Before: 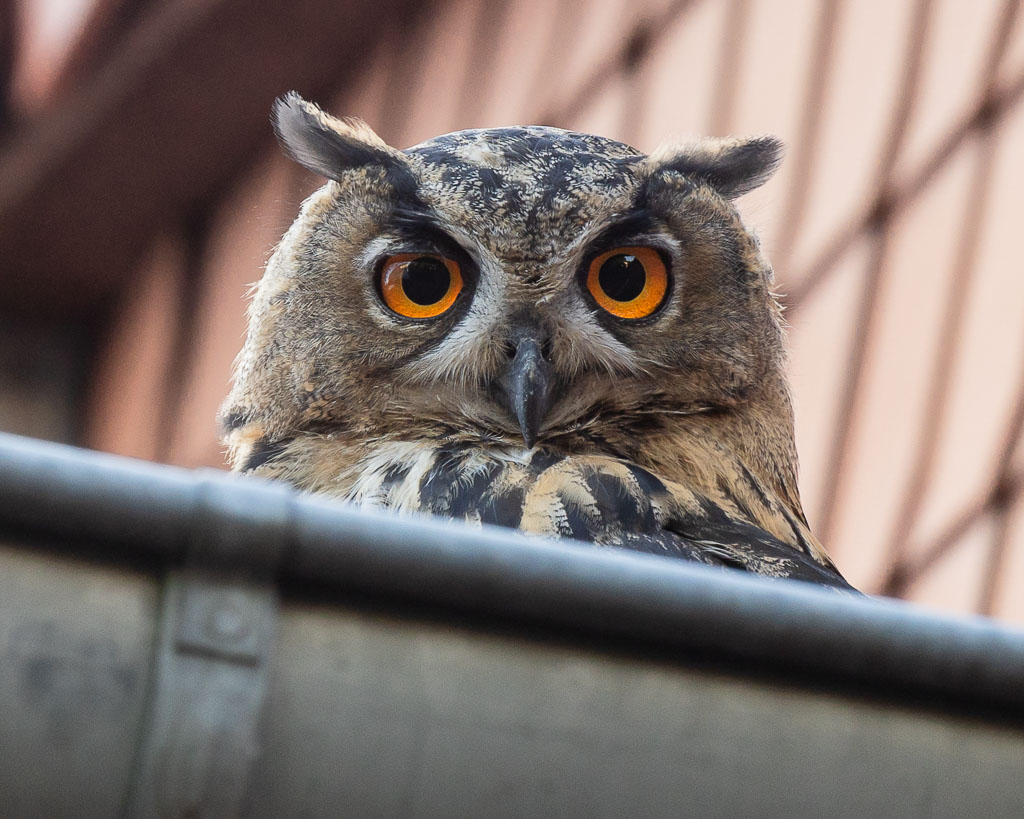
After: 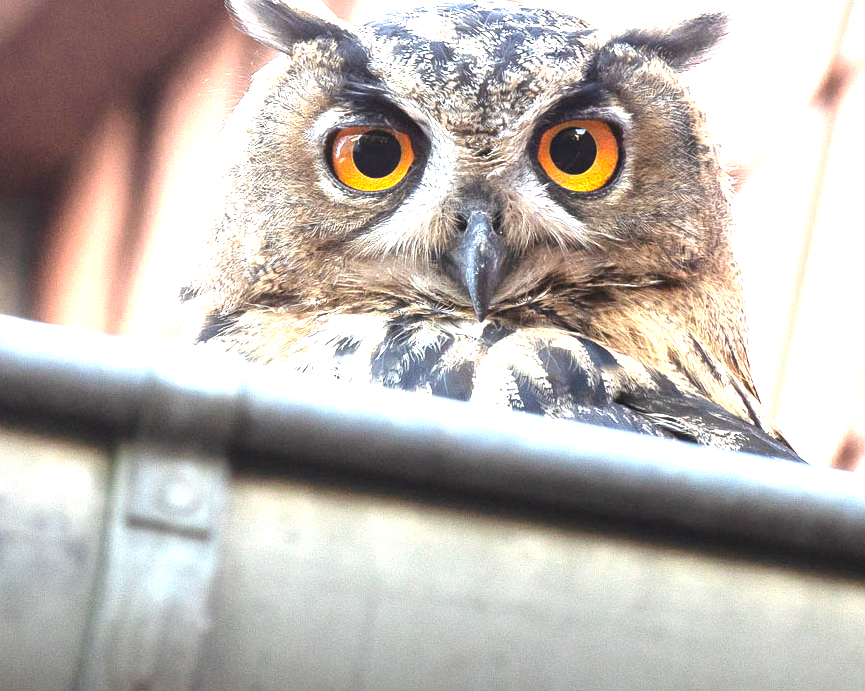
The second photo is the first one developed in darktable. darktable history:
crop and rotate: left 4.842%, top 15.51%, right 10.668%
exposure: exposure 2 EV, compensate highlight preservation false
